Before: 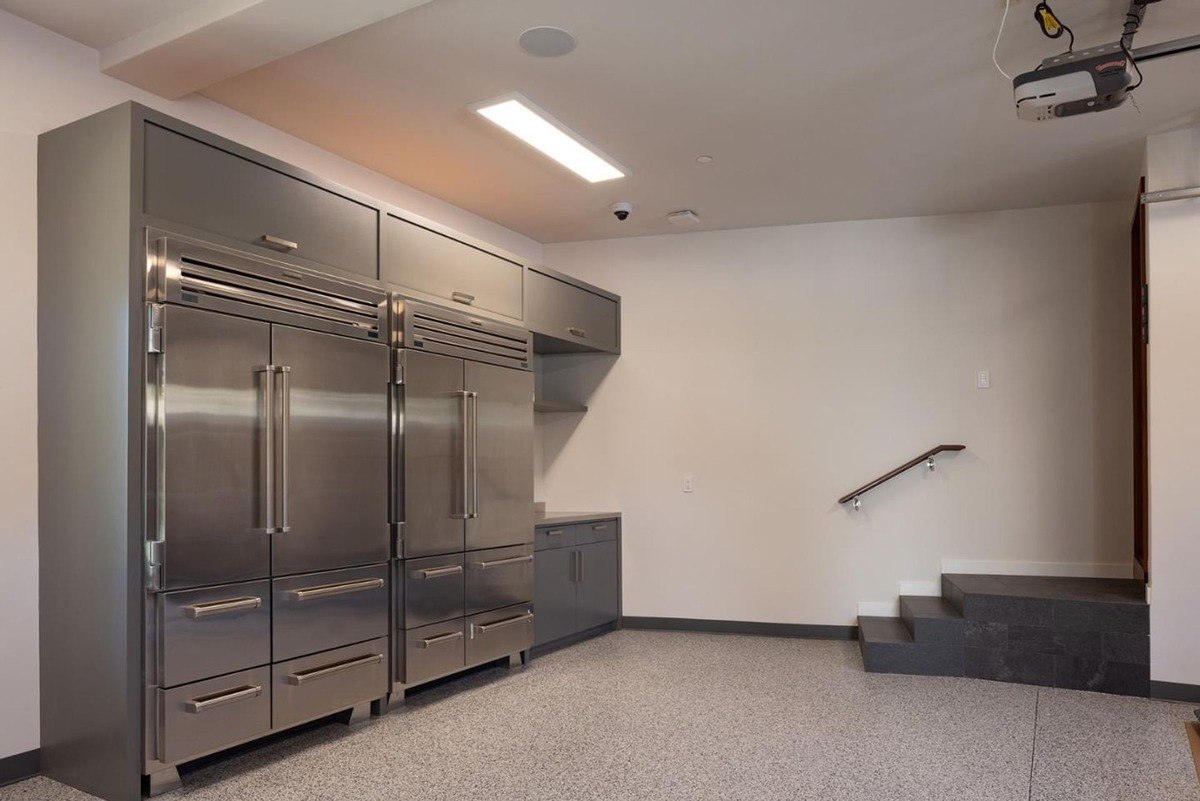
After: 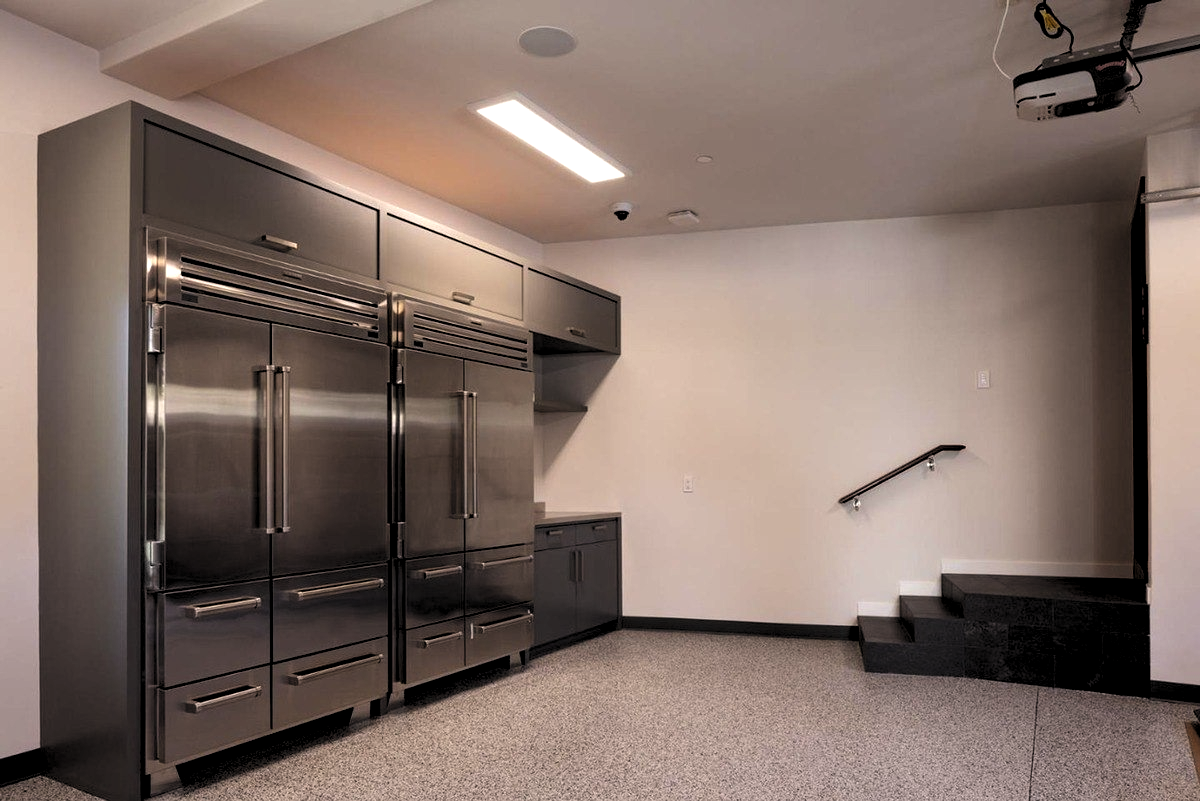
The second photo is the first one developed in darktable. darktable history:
color balance: lift [0.998, 0.998, 1.001, 1.002], gamma [0.995, 1.025, 0.992, 0.975], gain [0.995, 1.02, 0.997, 0.98]
levels: levels [0.182, 0.542, 0.902]
